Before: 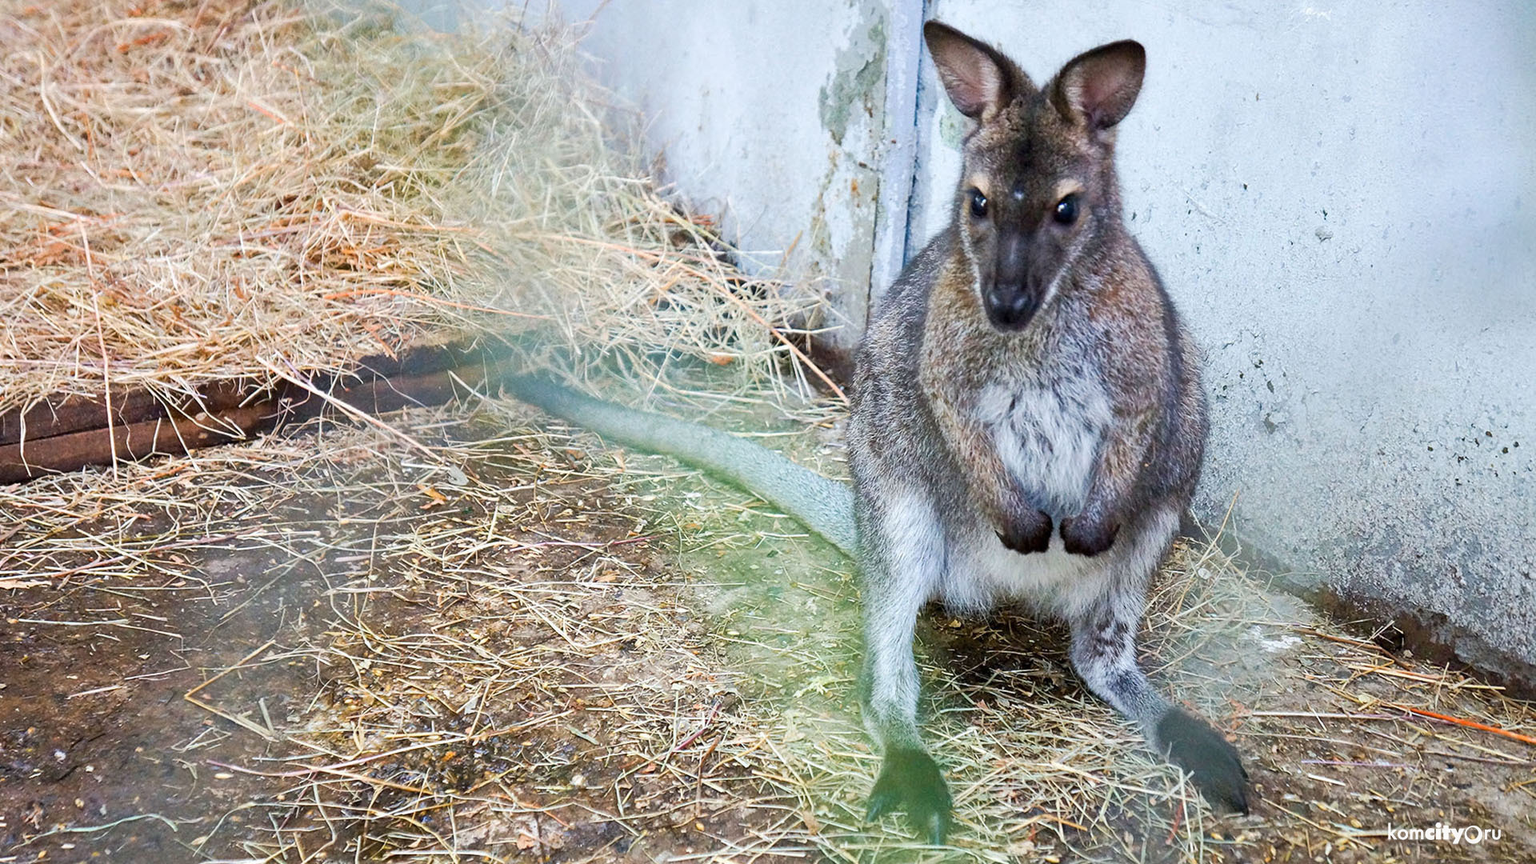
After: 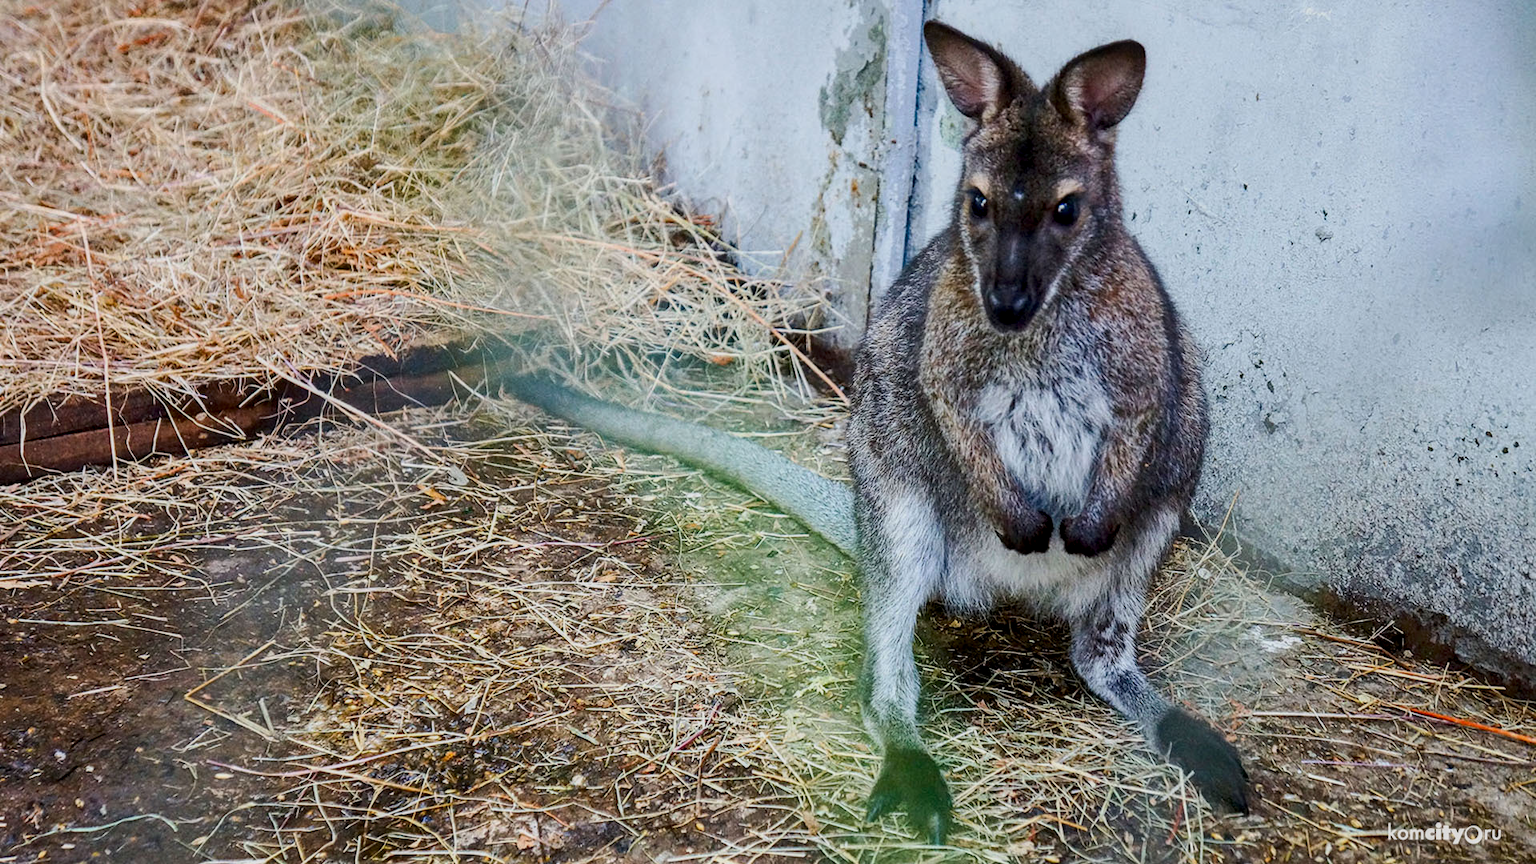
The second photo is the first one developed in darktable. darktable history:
contrast brightness saturation: contrast 0.233, brightness 0.106, saturation 0.289
local contrast: detail 130%
exposure: exposure -0.948 EV, compensate highlight preservation false
